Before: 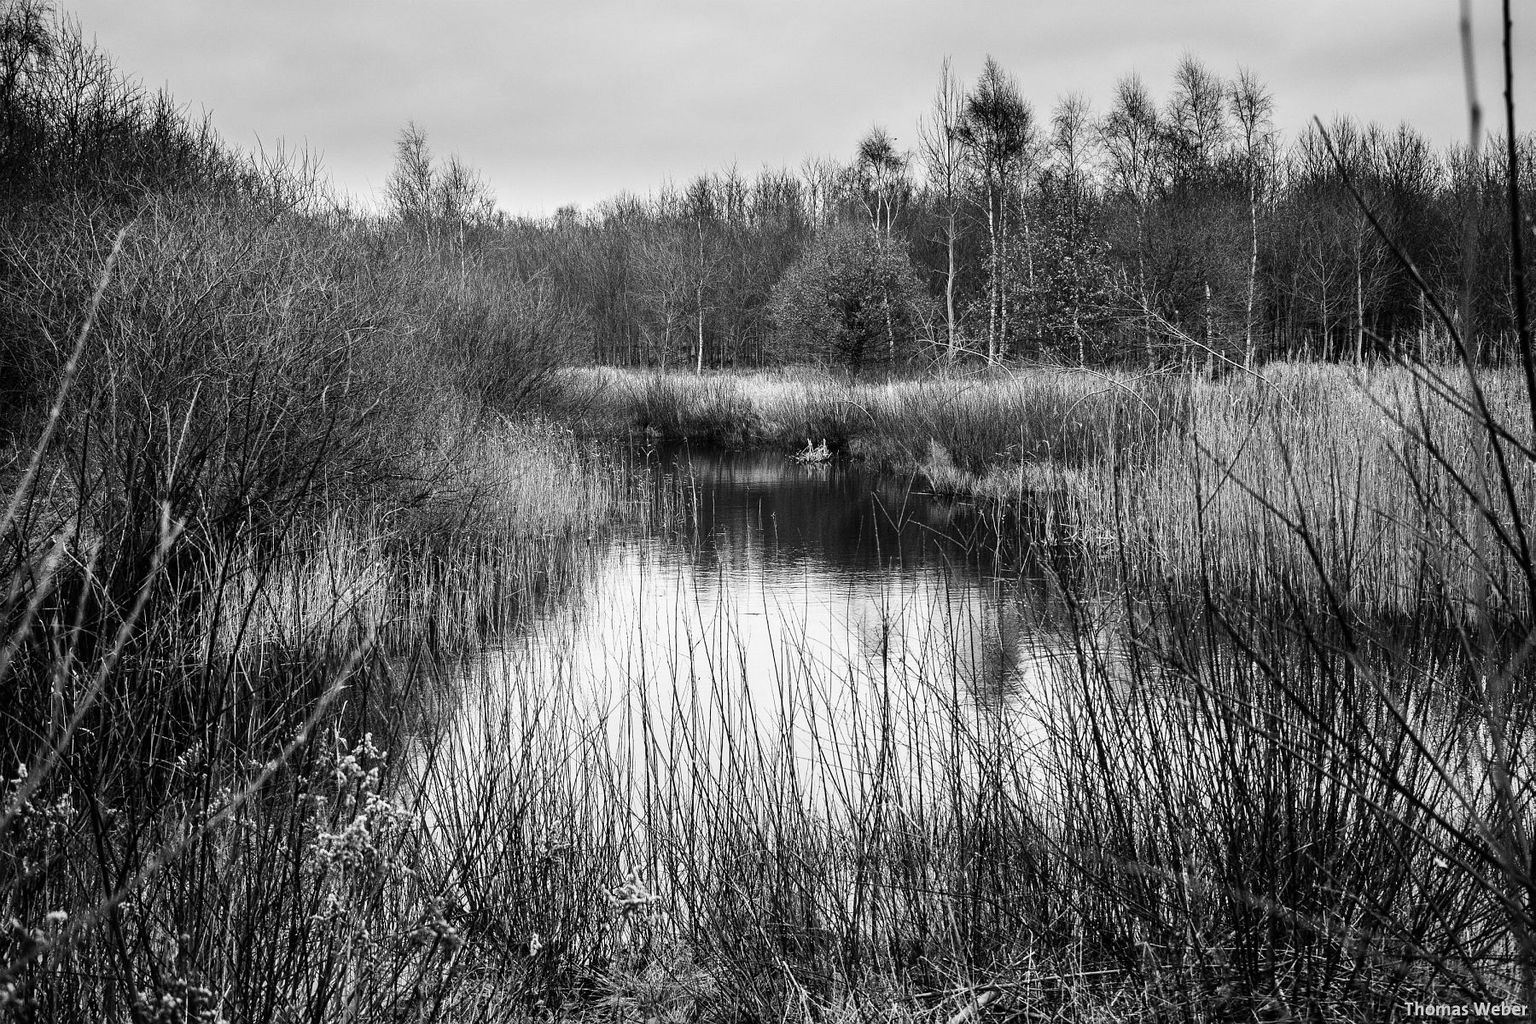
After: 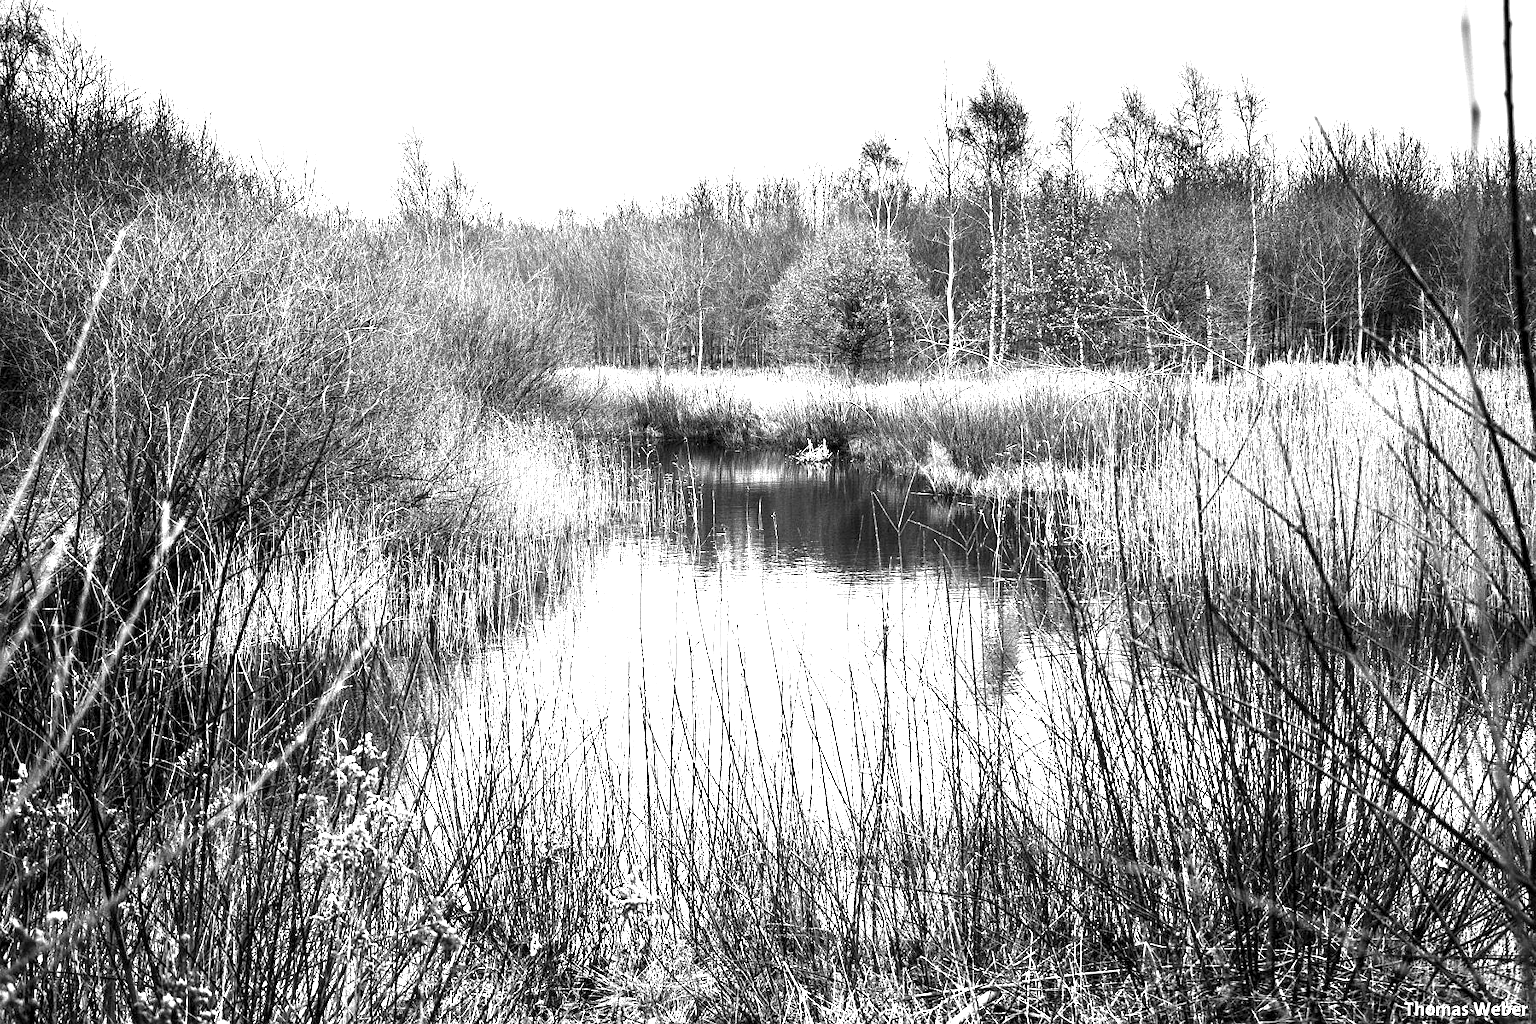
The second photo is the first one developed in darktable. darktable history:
exposure: black level correction 0.001, exposure 1.831 EV, compensate highlight preservation false
